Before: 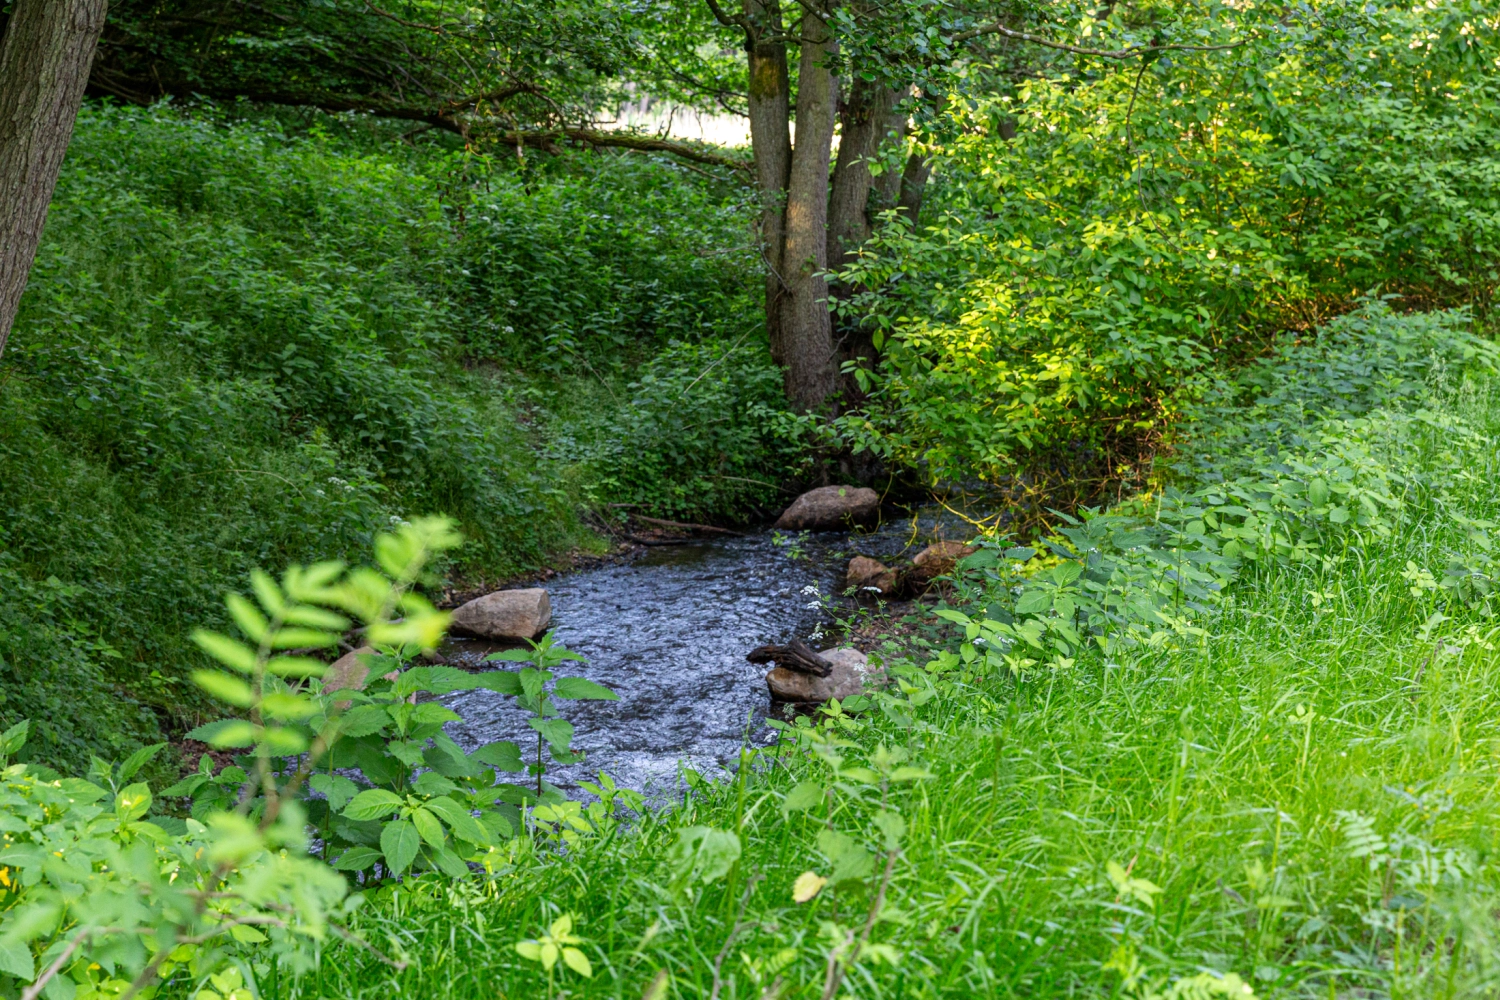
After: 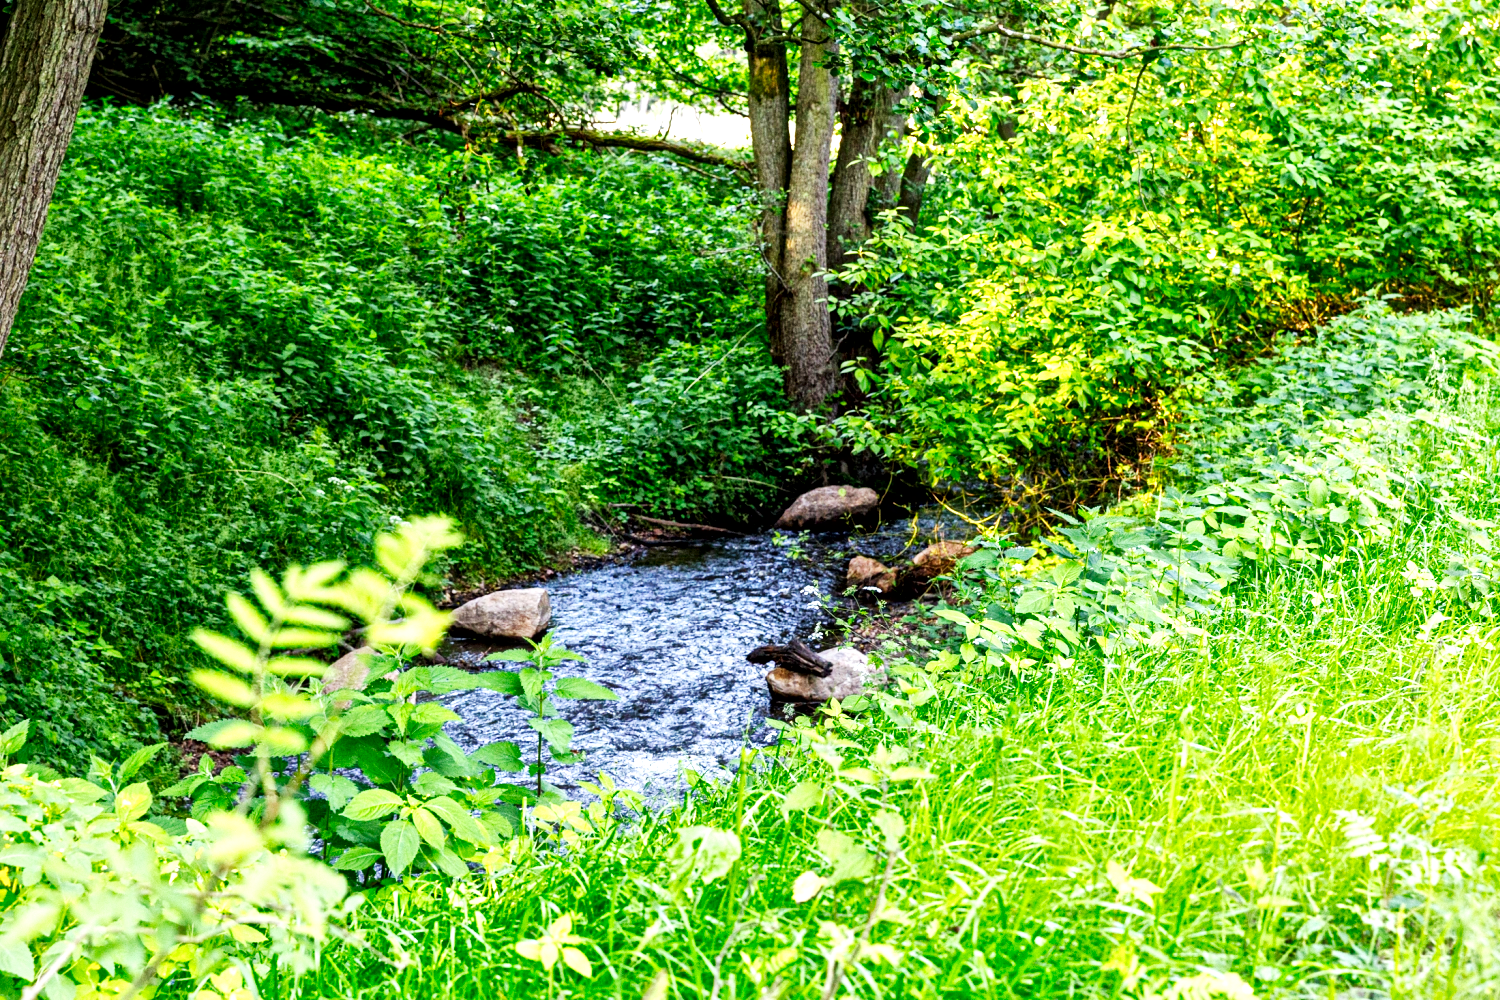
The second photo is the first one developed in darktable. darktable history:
local contrast: mode bilateral grid, contrast 20, coarseness 19, detail 163%, midtone range 0.2
base curve: curves: ch0 [(0, 0) (0.007, 0.004) (0.027, 0.03) (0.046, 0.07) (0.207, 0.54) (0.442, 0.872) (0.673, 0.972) (1, 1)], preserve colors none
